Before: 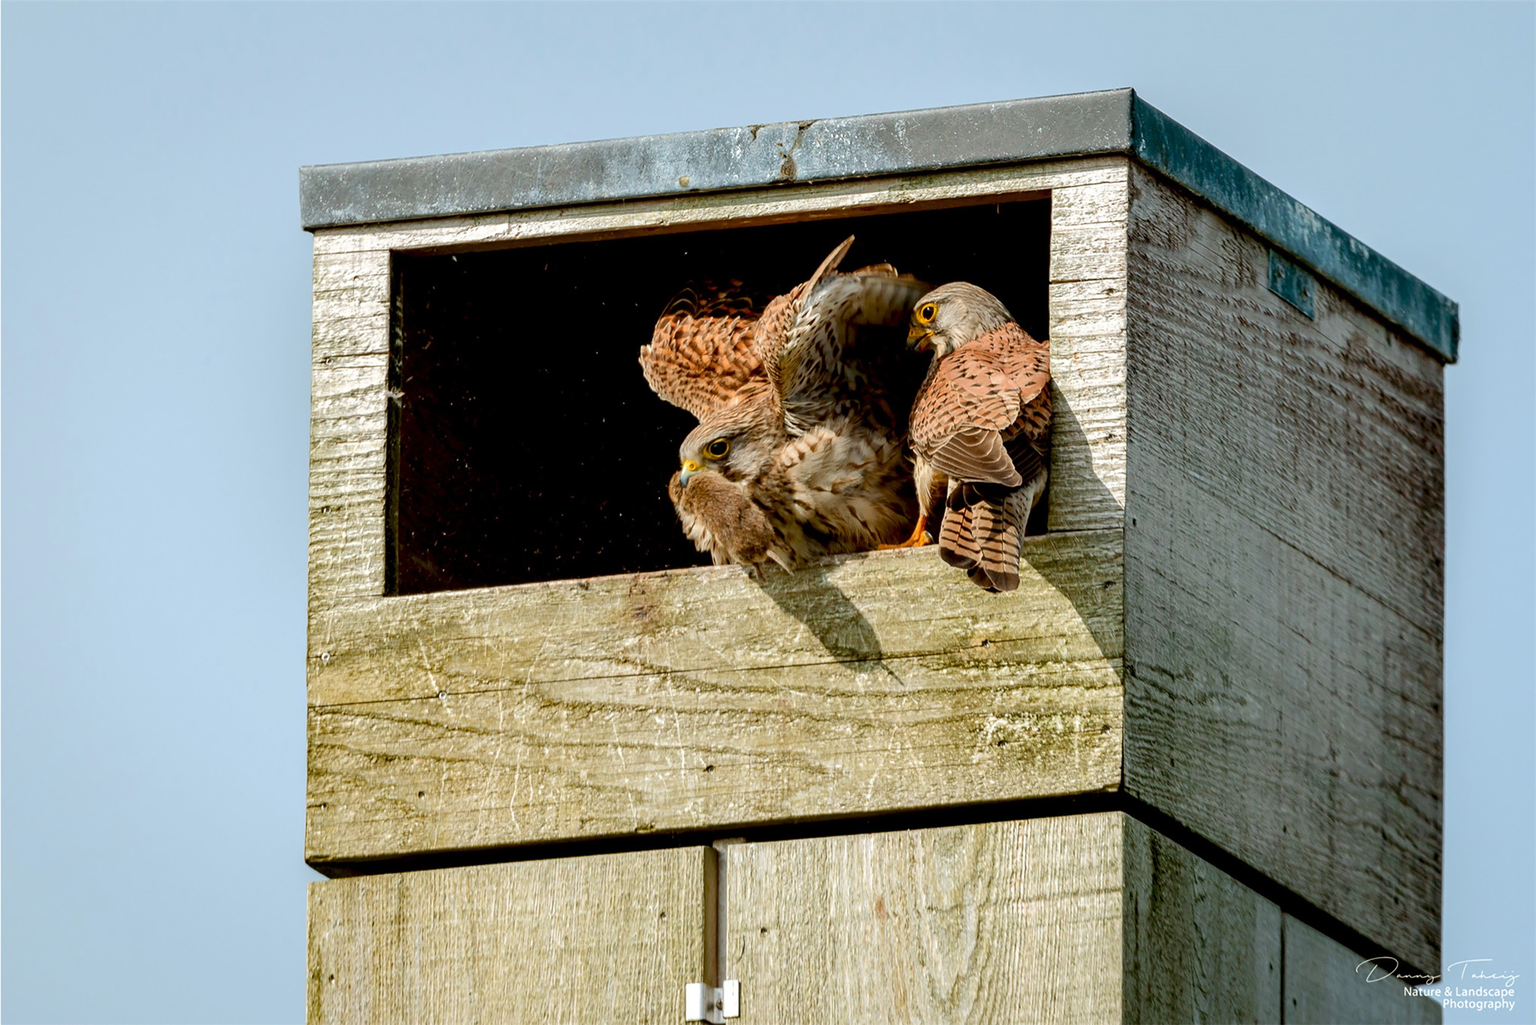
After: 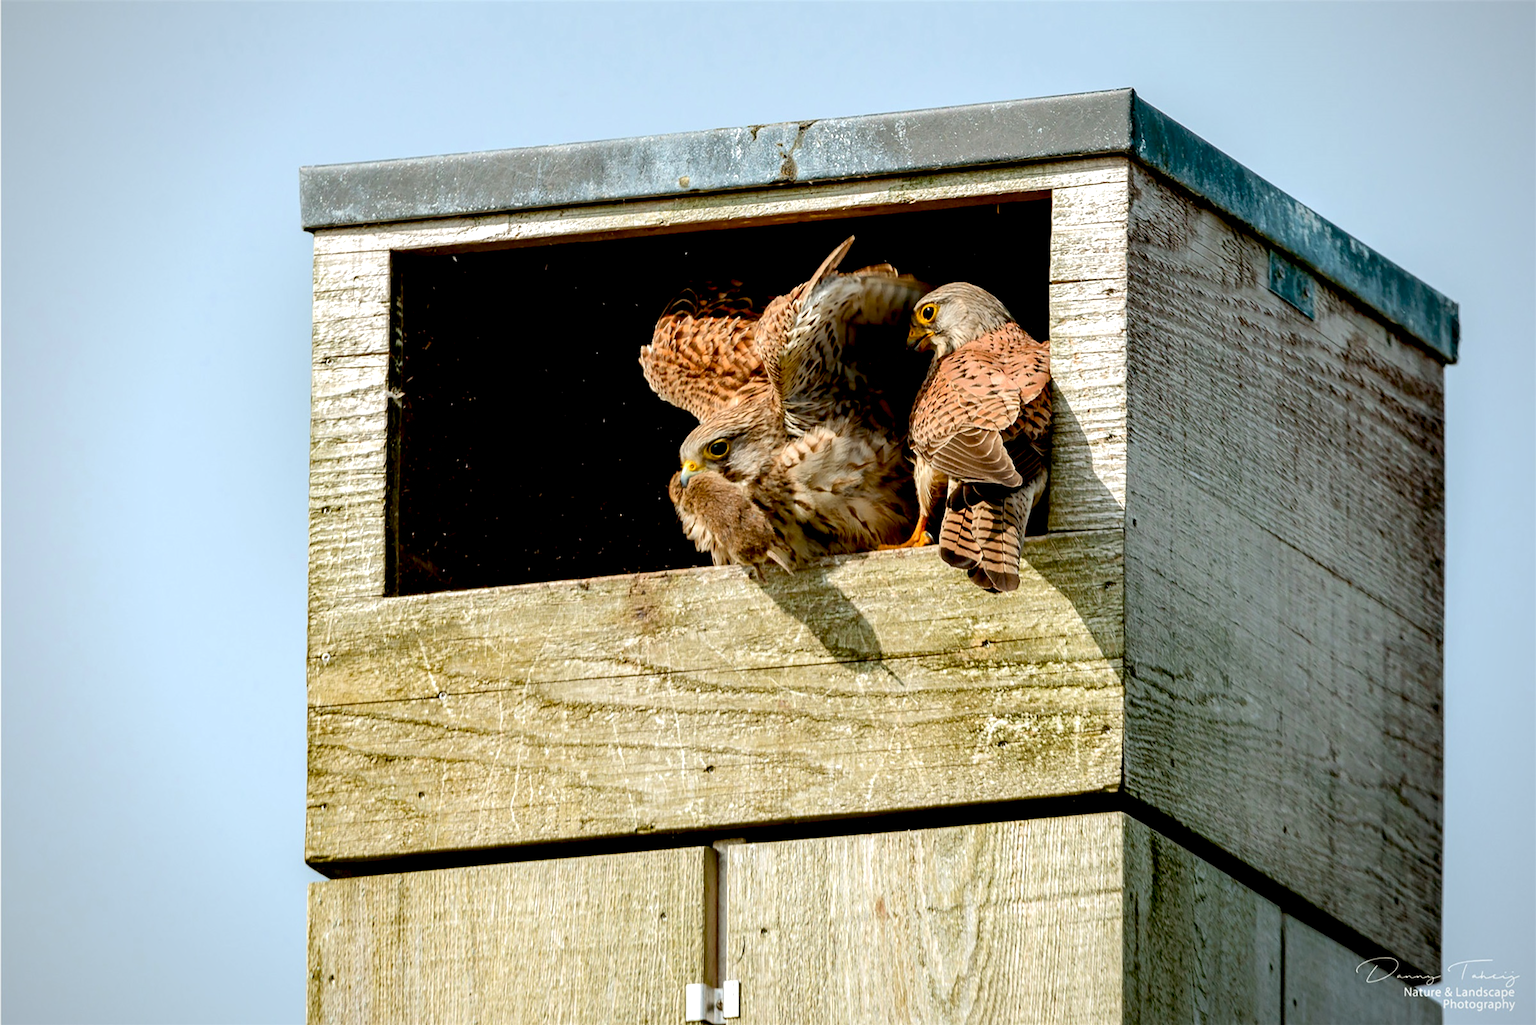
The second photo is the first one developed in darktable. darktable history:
exposure: black level correction 0.005, exposure 0.286 EV, compensate highlight preservation false
rgb levels: preserve colors max RGB
vignetting: fall-off radius 60.92%
